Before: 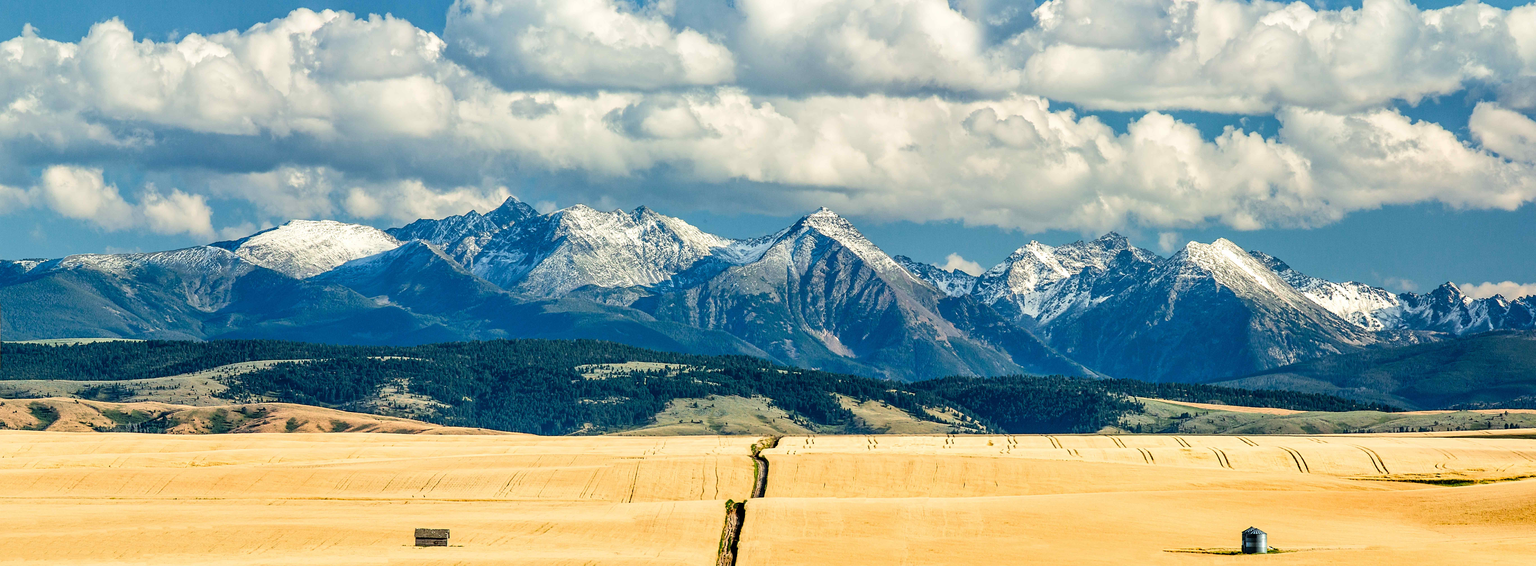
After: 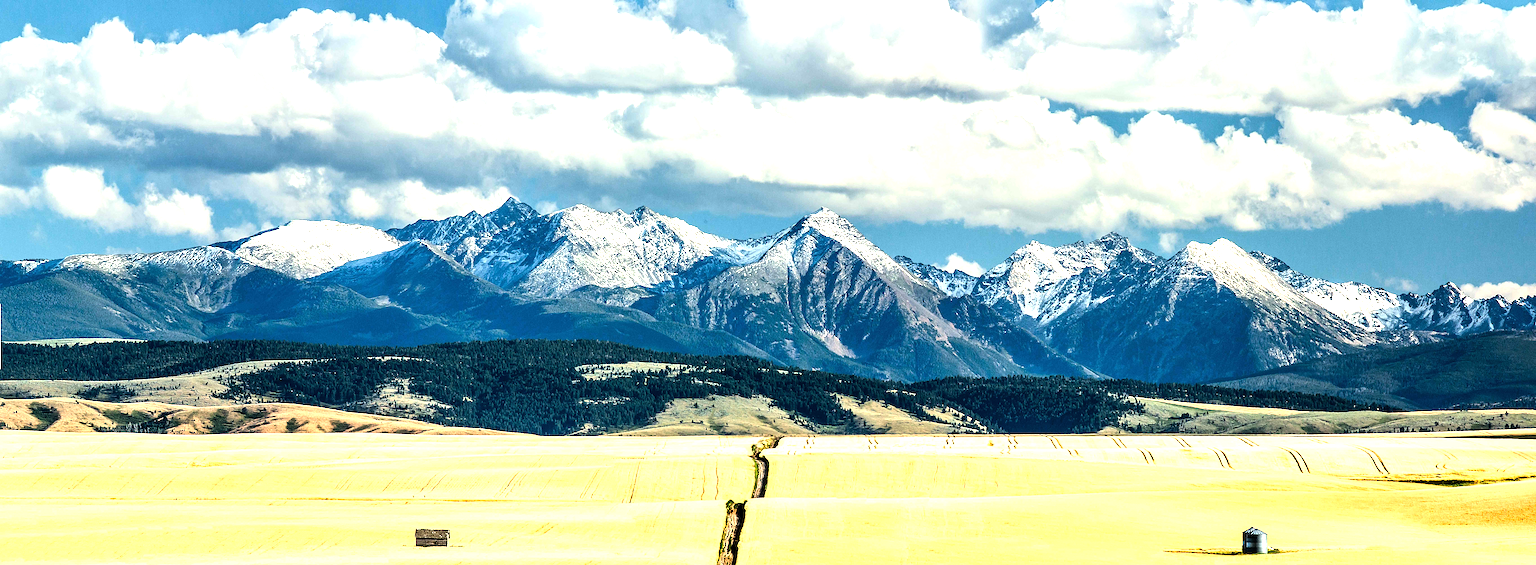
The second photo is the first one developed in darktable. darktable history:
sharpen: amount 0.575
tone equalizer: -8 EV -1.08 EV, -7 EV -1.01 EV, -6 EV -0.867 EV, -5 EV -0.578 EV, -3 EV 0.578 EV, -2 EV 0.867 EV, -1 EV 1.01 EV, +0 EV 1.08 EV, edges refinement/feathering 500, mask exposure compensation -1.57 EV, preserve details no
